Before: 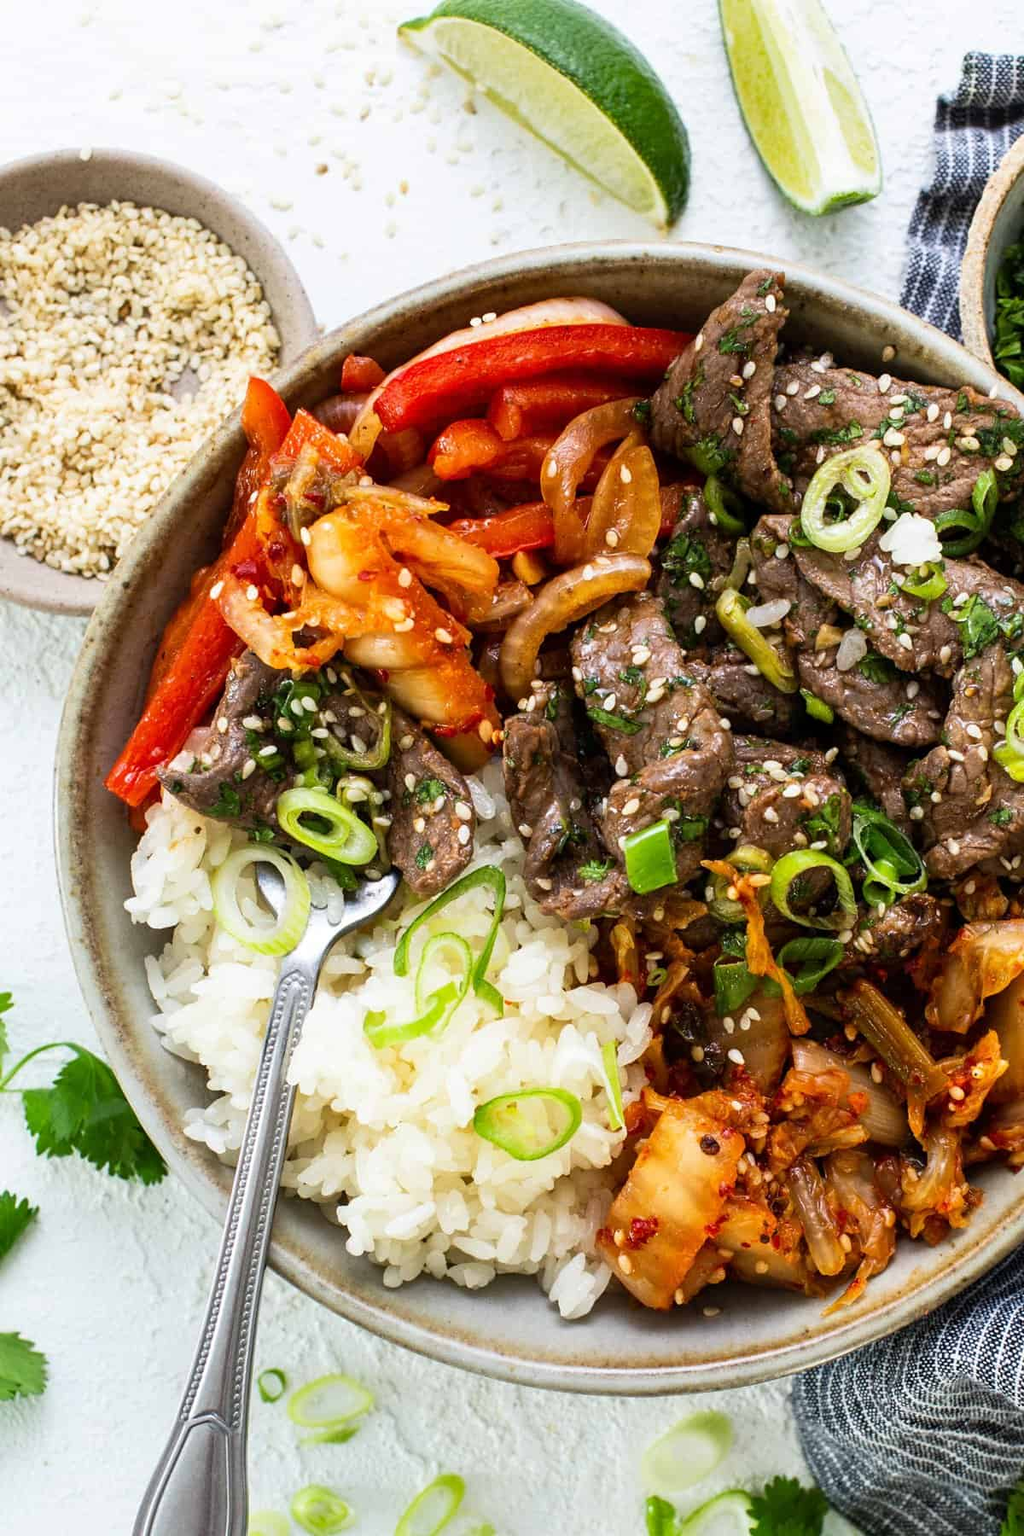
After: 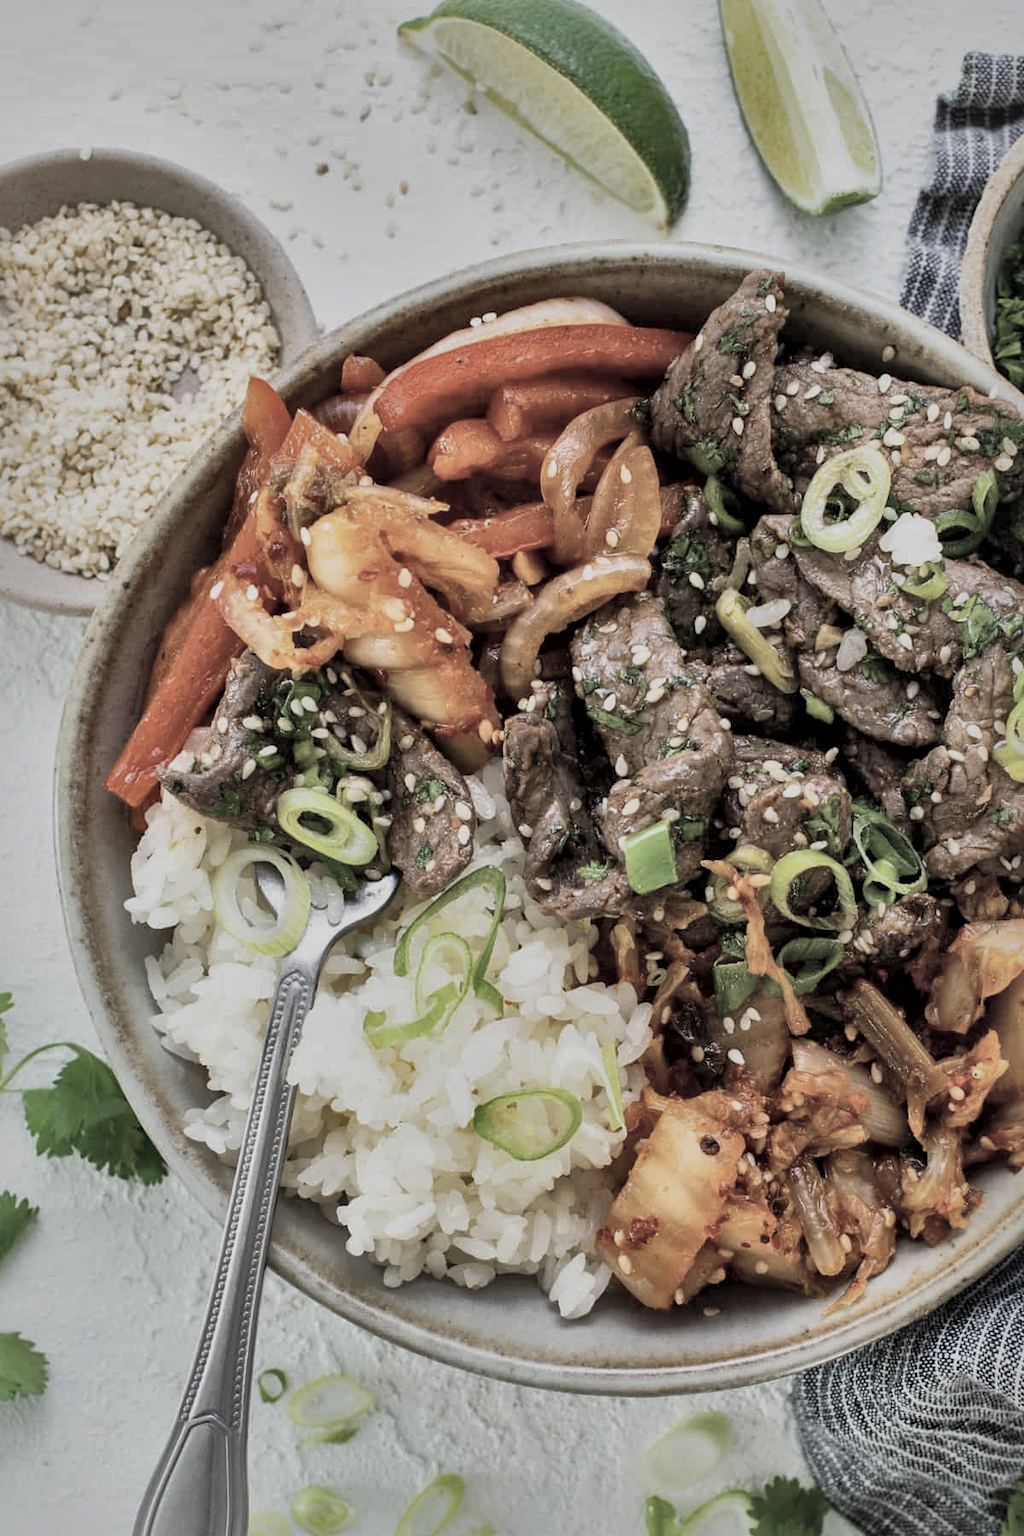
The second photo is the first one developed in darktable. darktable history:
exposure: black level correction 0, exposure -0.734 EV, compensate highlight preservation false
contrast brightness saturation: brightness 0.19, saturation -0.495
local contrast: mode bilateral grid, contrast 25, coarseness 61, detail 151%, midtone range 0.2
shadows and highlights: shadows 39.88, highlights -59.76
